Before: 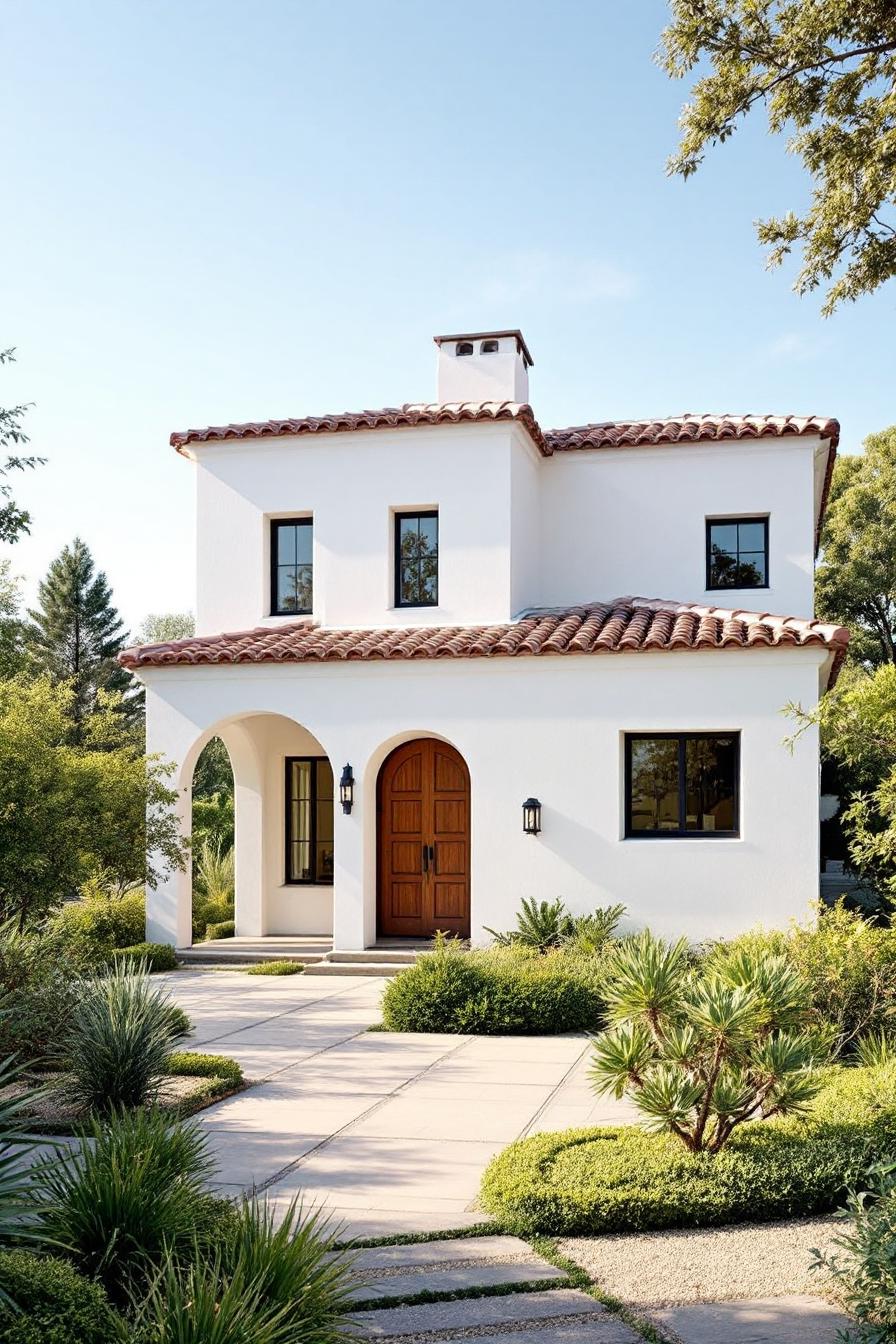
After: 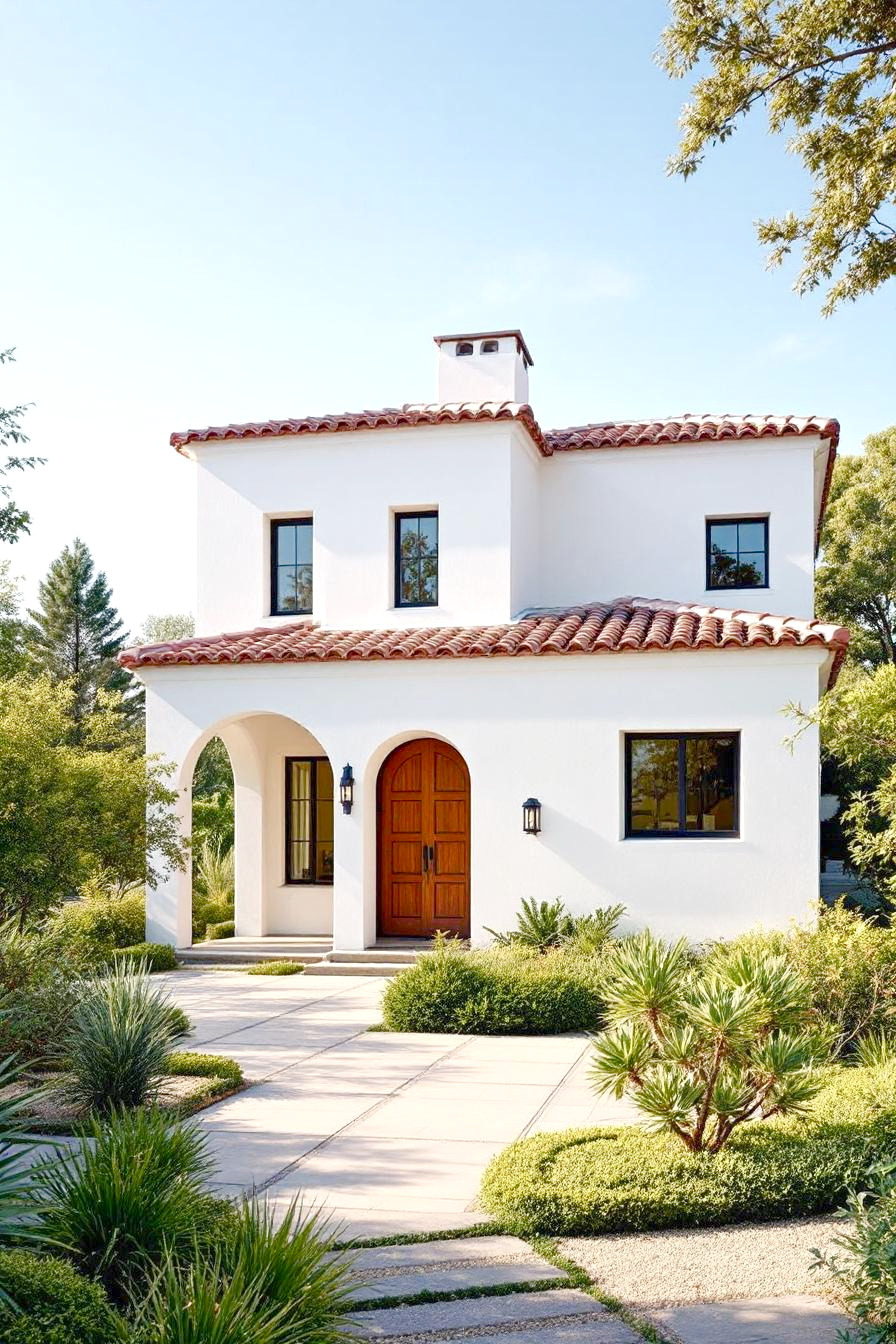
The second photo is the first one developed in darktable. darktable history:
color balance rgb: shadows lift › chroma 1.263%, shadows lift › hue 260.37°, power › hue 316.38°, perceptual saturation grading › global saturation 20%, perceptual saturation grading › highlights -49.655%, perceptual saturation grading › shadows 26.04%, hue shift -1.69°, perceptual brilliance grading › global brilliance 17.98%, contrast -21.303%
